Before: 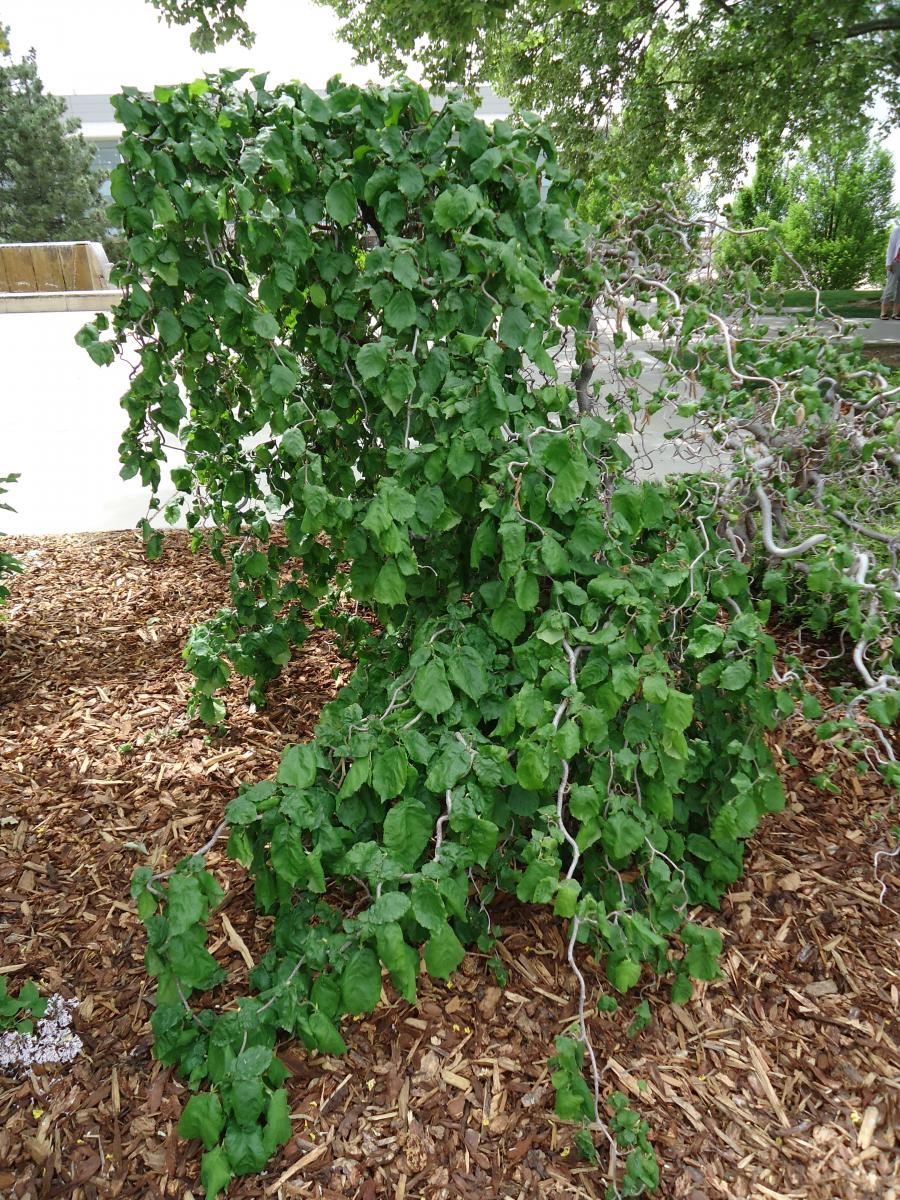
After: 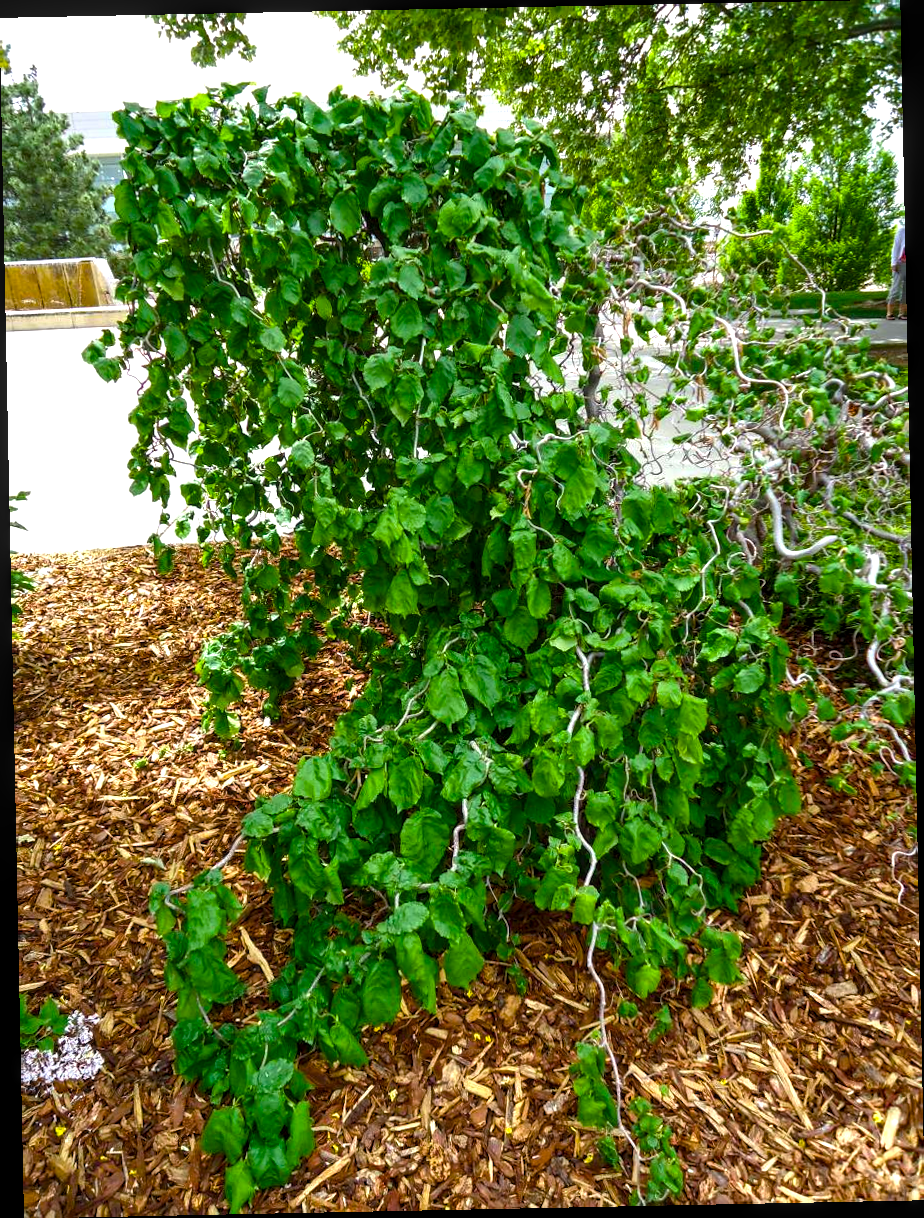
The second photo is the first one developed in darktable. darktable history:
local contrast: on, module defaults
color balance rgb: linear chroma grading › global chroma 9%, perceptual saturation grading › global saturation 36%, perceptual saturation grading › shadows 35%, perceptual brilliance grading › global brilliance 21.21%, perceptual brilliance grading › shadows -35%, global vibrance 21.21%
rotate and perspective: rotation -1.17°, automatic cropping off
